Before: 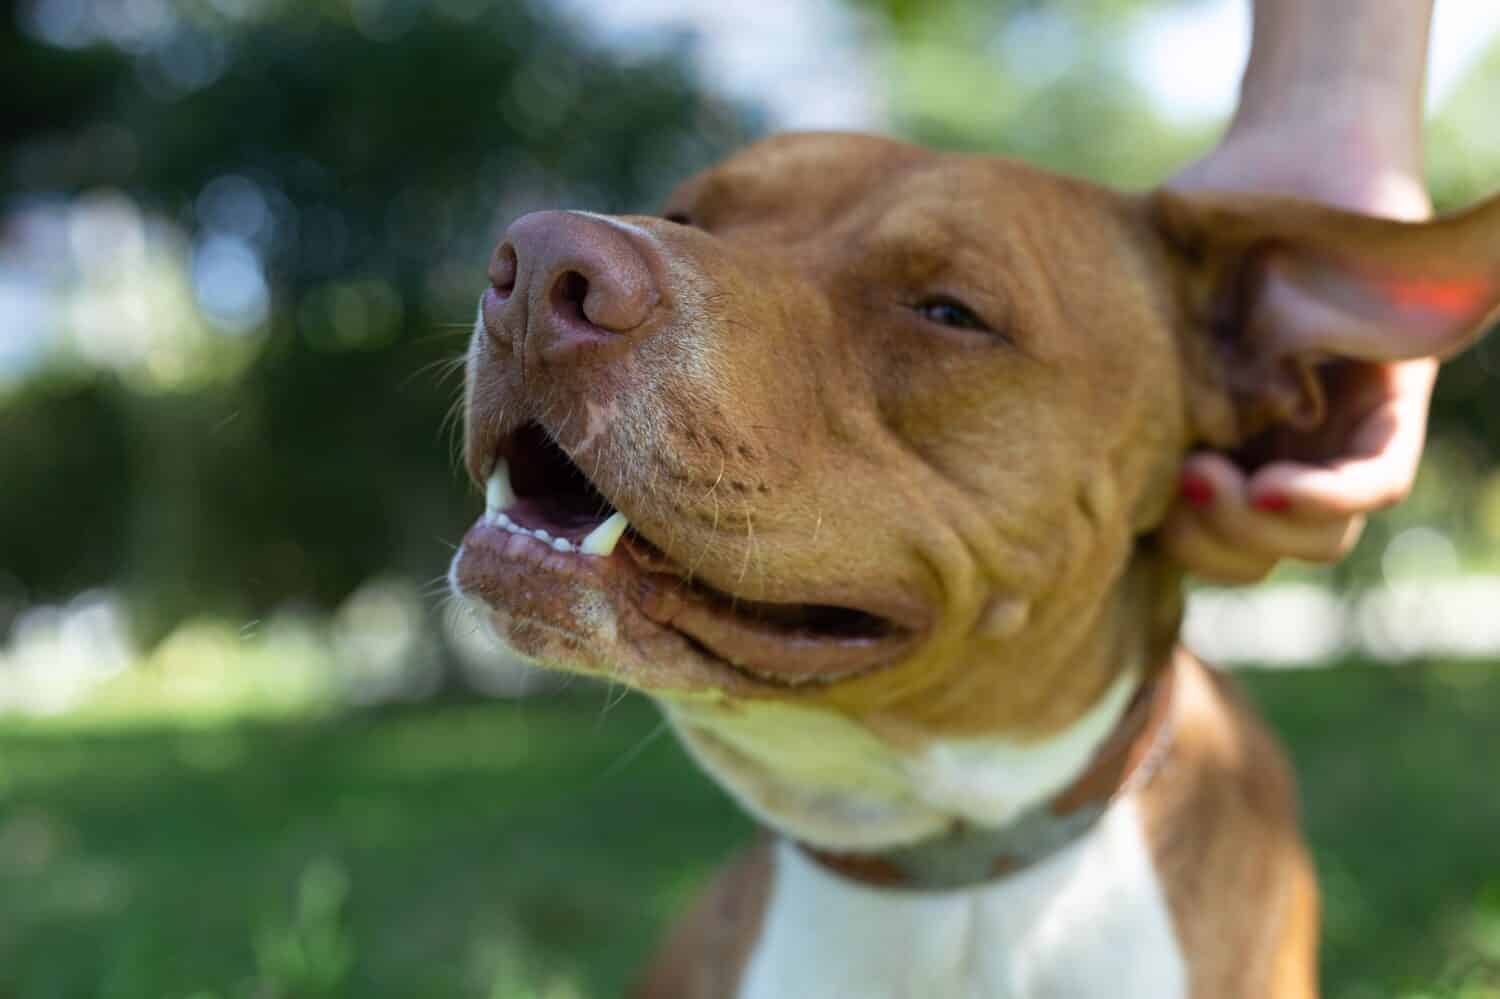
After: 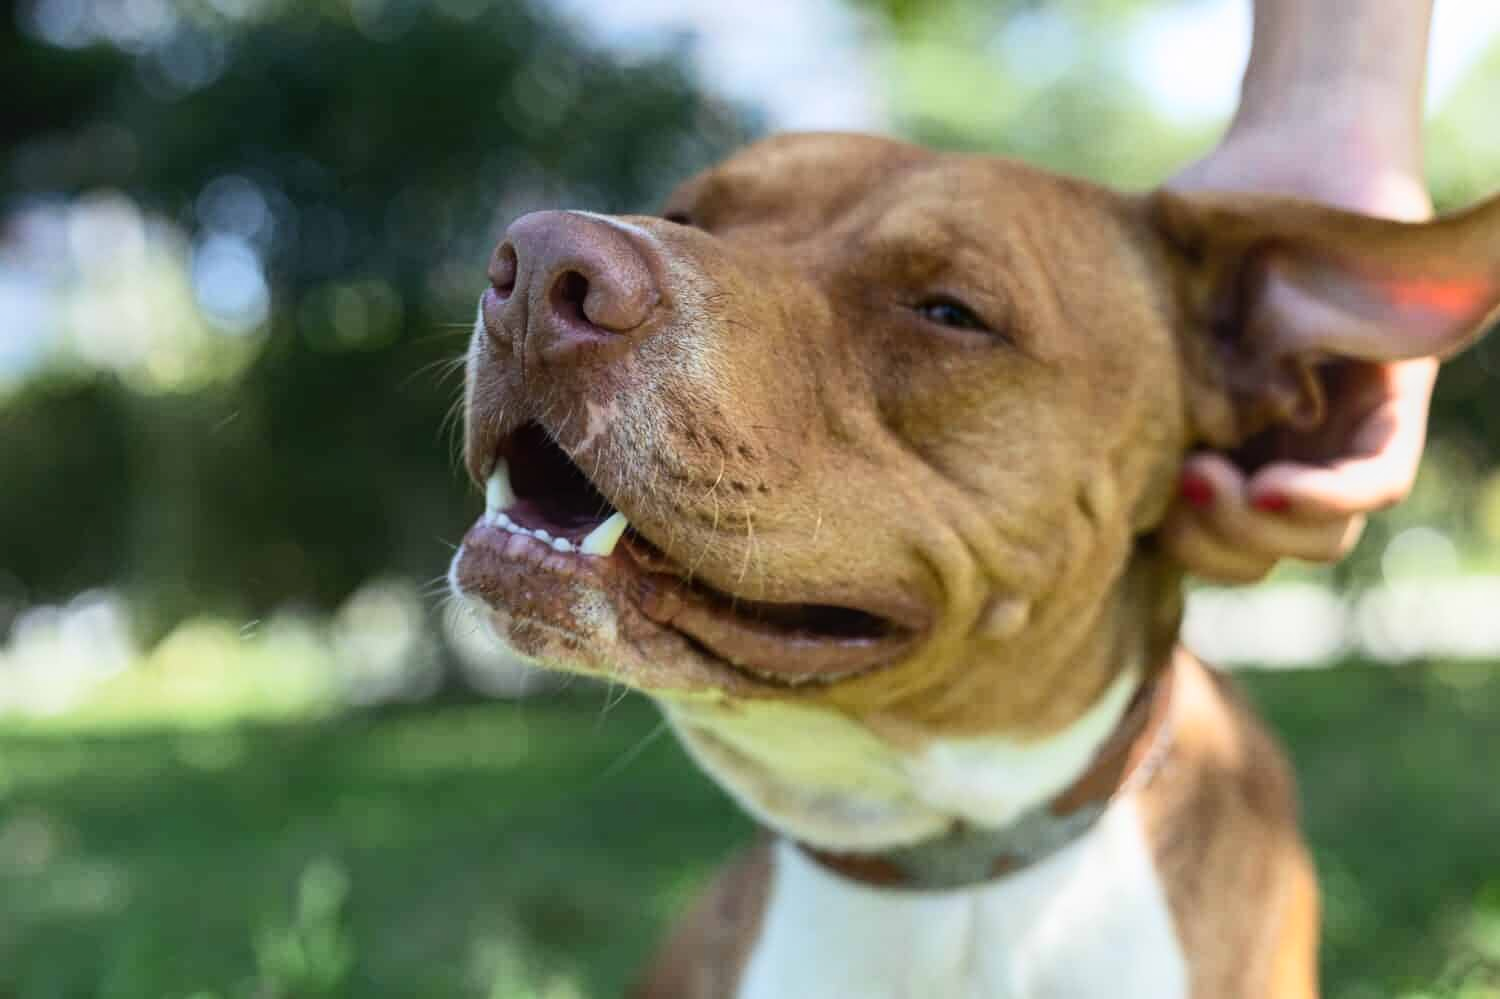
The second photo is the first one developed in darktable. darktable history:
tone curve: curves: ch0 [(0, 0) (0.003, 0.01) (0.011, 0.015) (0.025, 0.023) (0.044, 0.038) (0.069, 0.058) (0.1, 0.093) (0.136, 0.134) (0.177, 0.176) (0.224, 0.221) (0.277, 0.282) (0.335, 0.36) (0.399, 0.438) (0.468, 0.54) (0.543, 0.632) (0.623, 0.724) (0.709, 0.814) (0.801, 0.885) (0.898, 0.947) (1, 1)], color space Lab, independent channels, preserve colors none
local contrast: detail 110%
